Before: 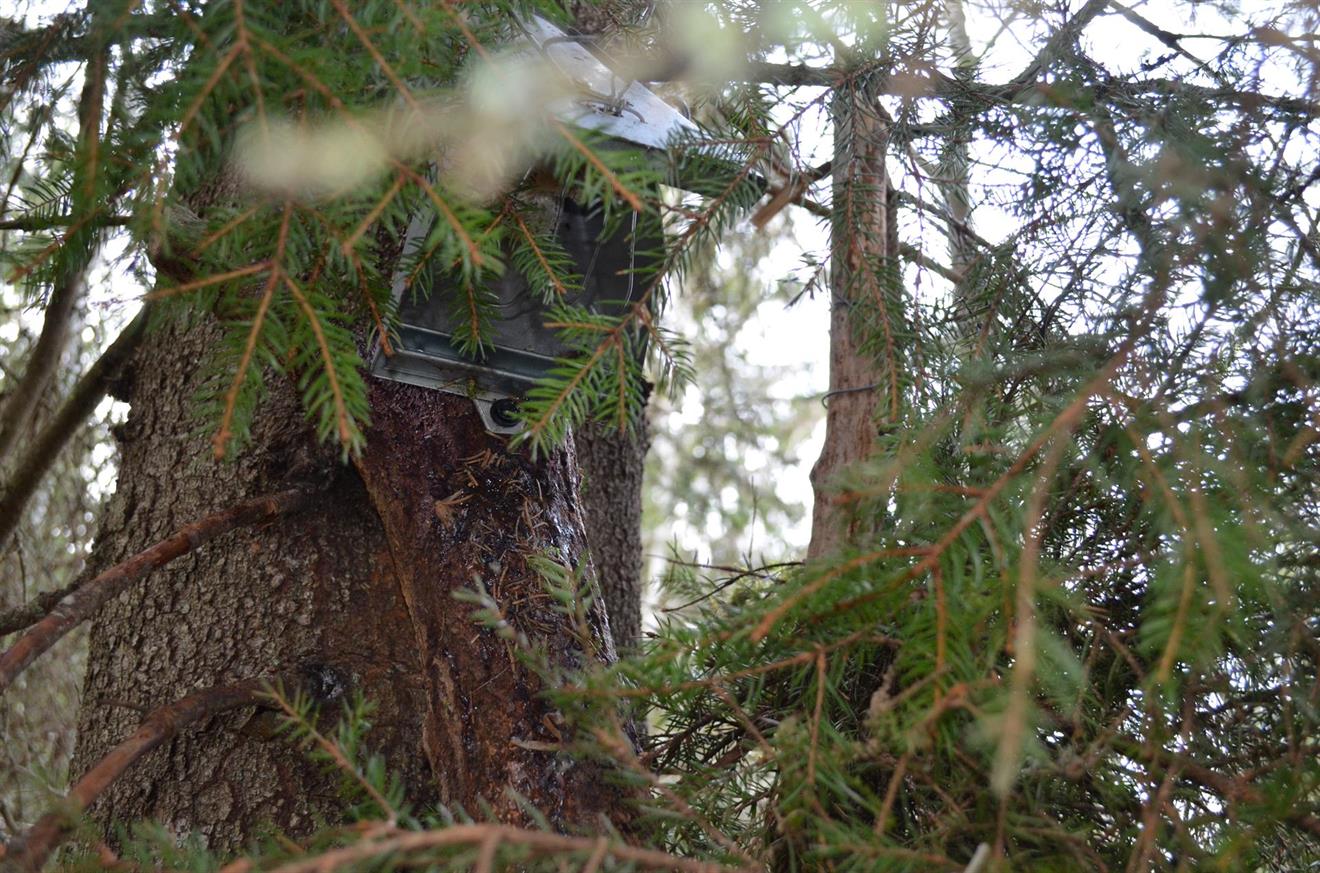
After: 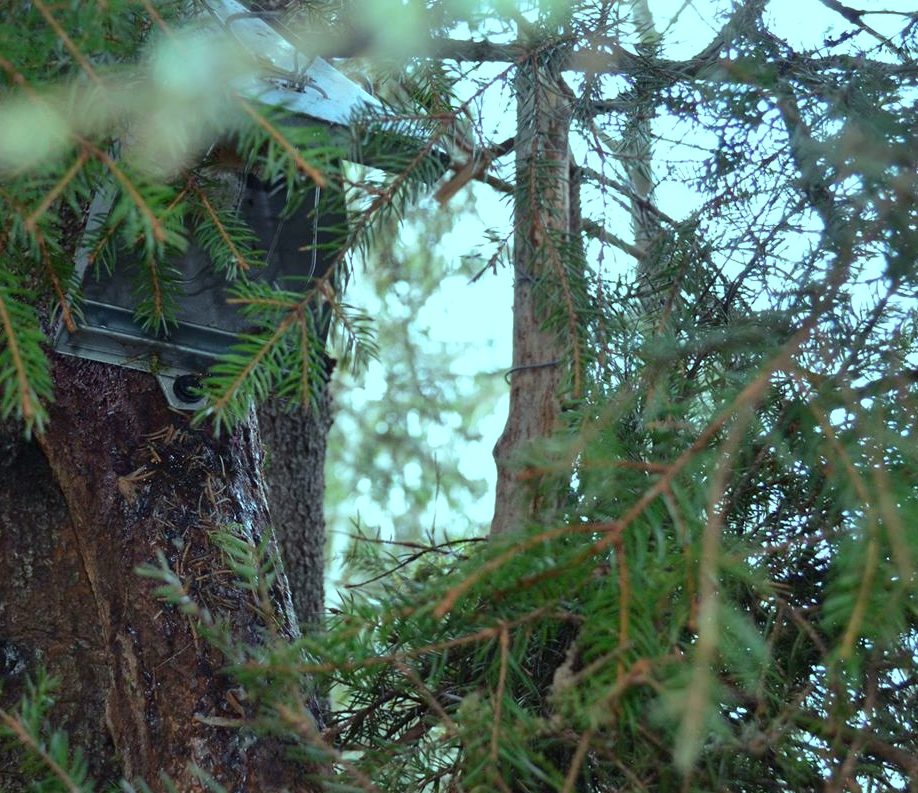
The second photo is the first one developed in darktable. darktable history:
color balance rgb: shadows lift › chroma 7.23%, shadows lift › hue 246.48°, highlights gain › chroma 5.38%, highlights gain › hue 196.93°, white fulcrum 1 EV
crop and rotate: left 24.034%, top 2.838%, right 6.406%, bottom 6.299%
